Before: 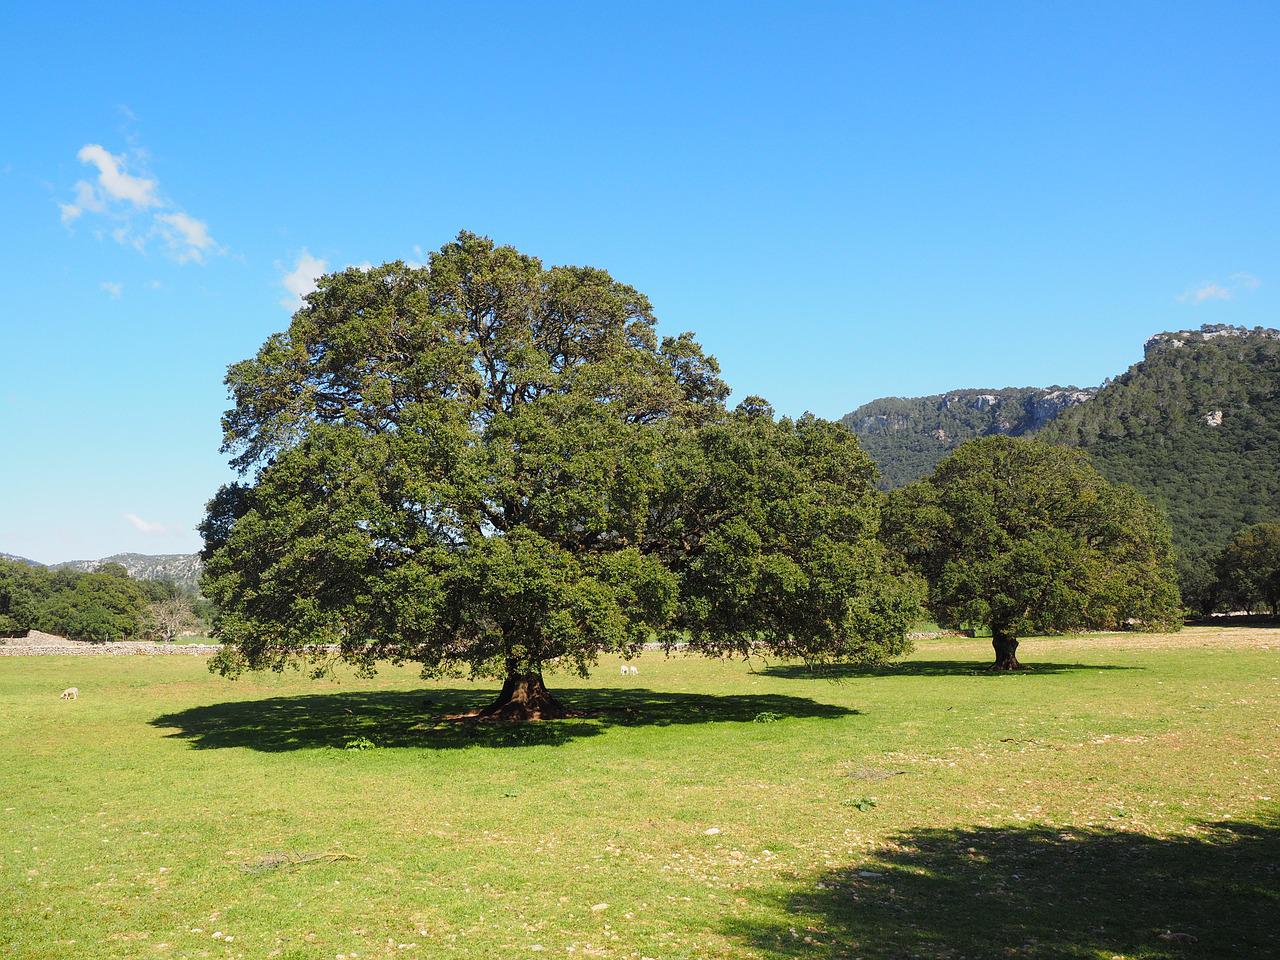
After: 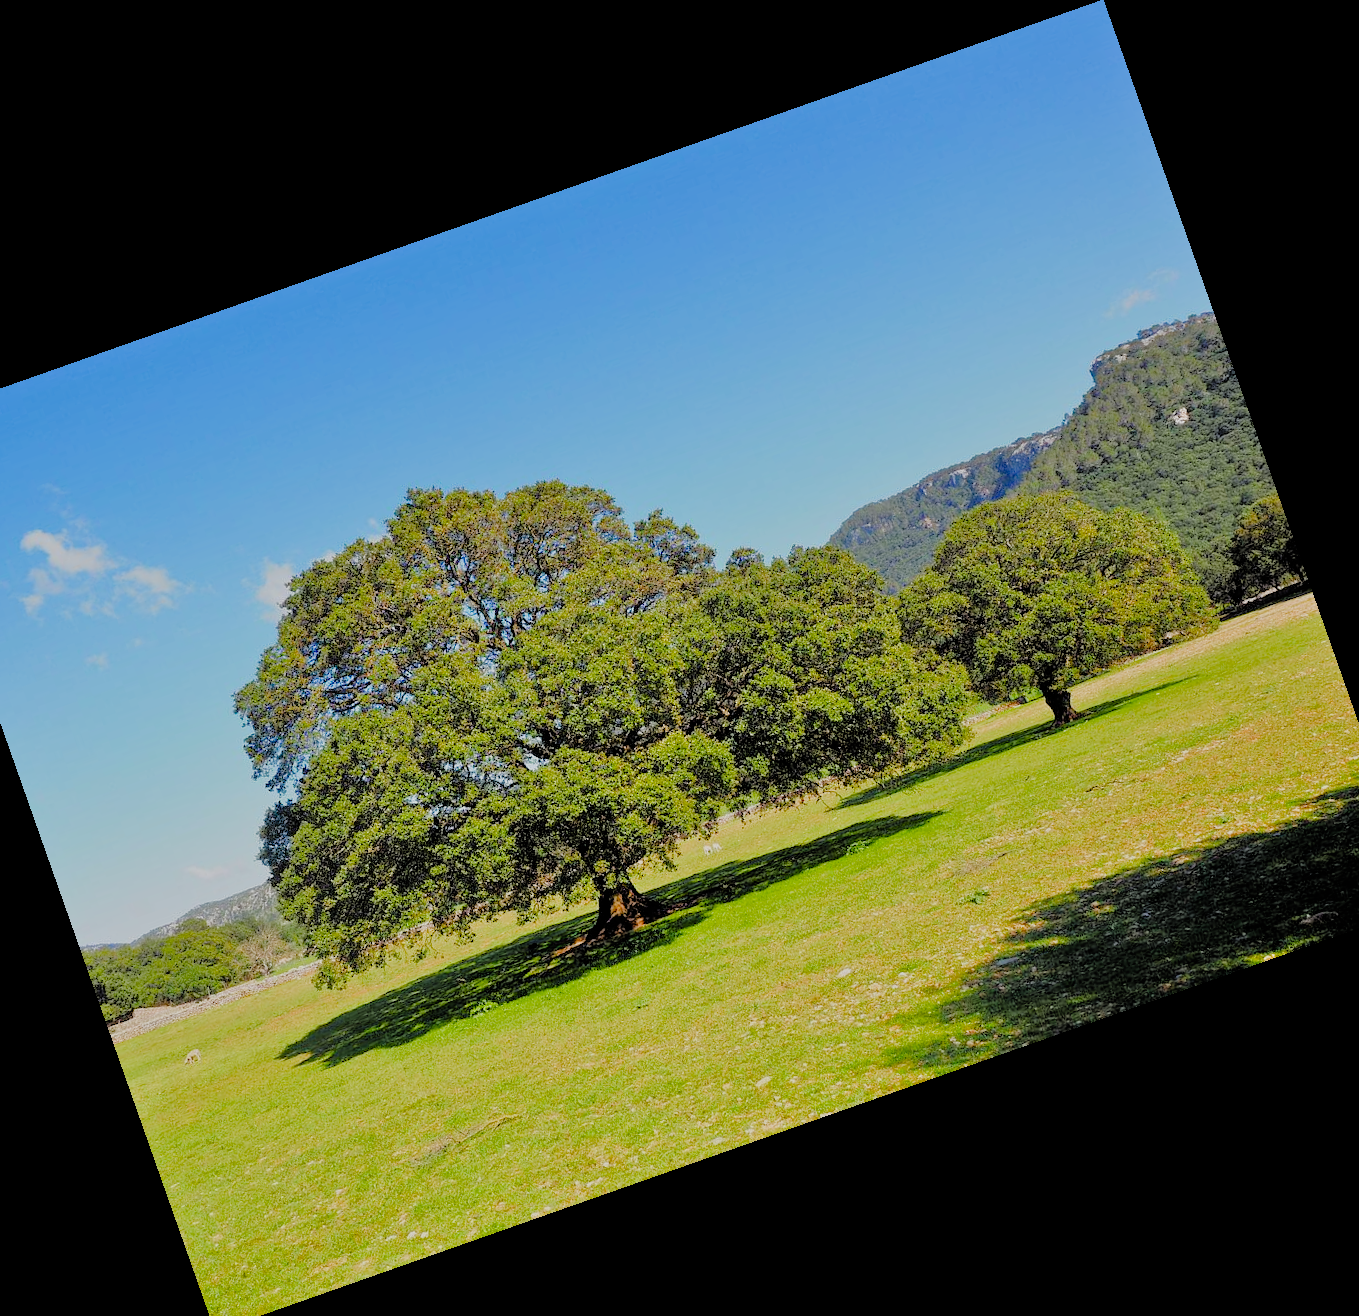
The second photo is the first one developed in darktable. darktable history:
crop and rotate: angle 19.43°, left 6.812%, right 4.125%, bottom 1.087%
tone equalizer: -7 EV 0.15 EV, -6 EV 0.6 EV, -5 EV 1.15 EV, -4 EV 1.33 EV, -3 EV 1.15 EV, -2 EV 0.6 EV, -1 EV 0.15 EV, mask exposure compensation -0.5 EV
filmic rgb: black relative exposure -4.4 EV, white relative exposure 5 EV, threshold 3 EV, hardness 2.23, latitude 40.06%, contrast 1.15, highlights saturation mix 10%, shadows ↔ highlights balance 1.04%, preserve chrominance RGB euclidean norm (legacy), color science v4 (2020), enable highlight reconstruction true
